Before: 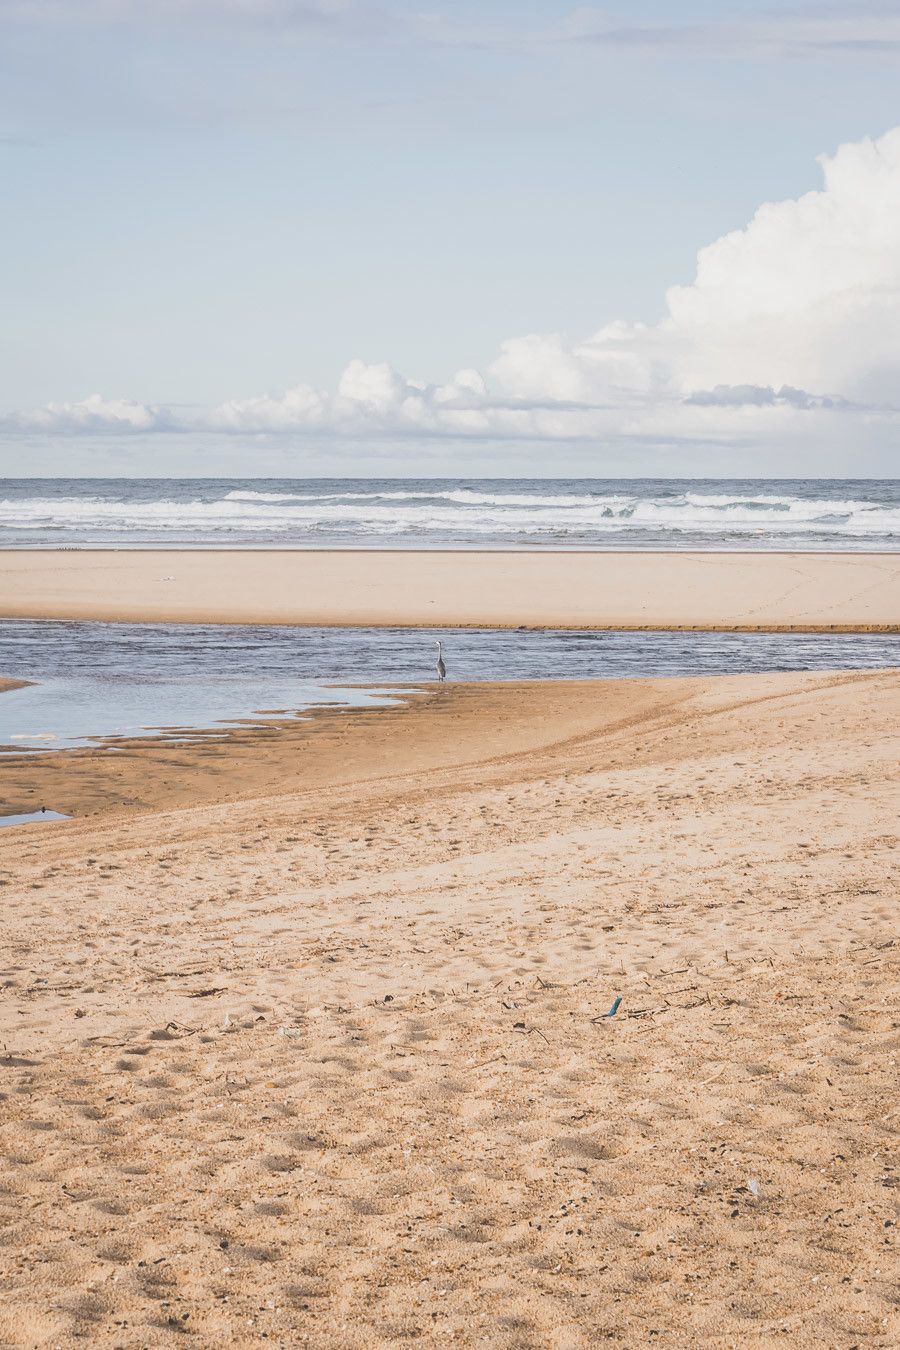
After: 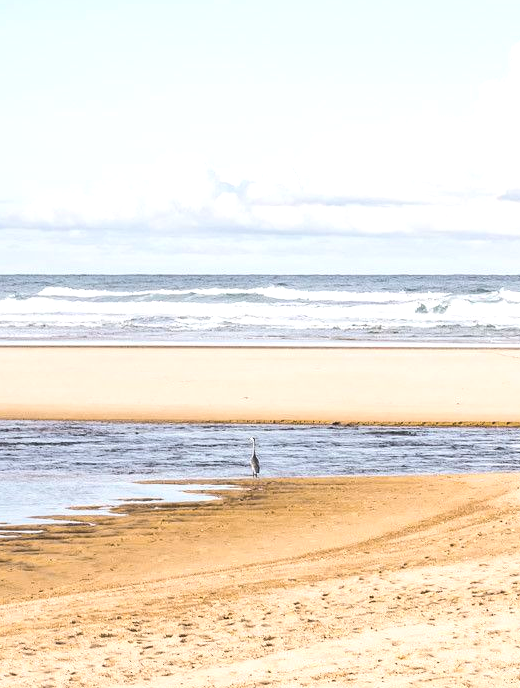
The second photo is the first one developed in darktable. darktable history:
contrast brightness saturation: contrast 0.099, saturation -0.361
crop: left 20.681%, top 15.154%, right 21.511%, bottom 33.828%
tone equalizer: -8 EV -0.785 EV, -7 EV -0.731 EV, -6 EV -0.571 EV, -5 EV -0.386 EV, -3 EV 0.393 EV, -2 EV 0.6 EV, -1 EV 0.682 EV, +0 EV 0.777 EV, edges refinement/feathering 500, mask exposure compensation -1.57 EV, preserve details no
color balance rgb: shadows lift › chroma 0.708%, shadows lift › hue 111.46°, perceptual saturation grading › global saturation 25.328%, global vibrance 59.823%
